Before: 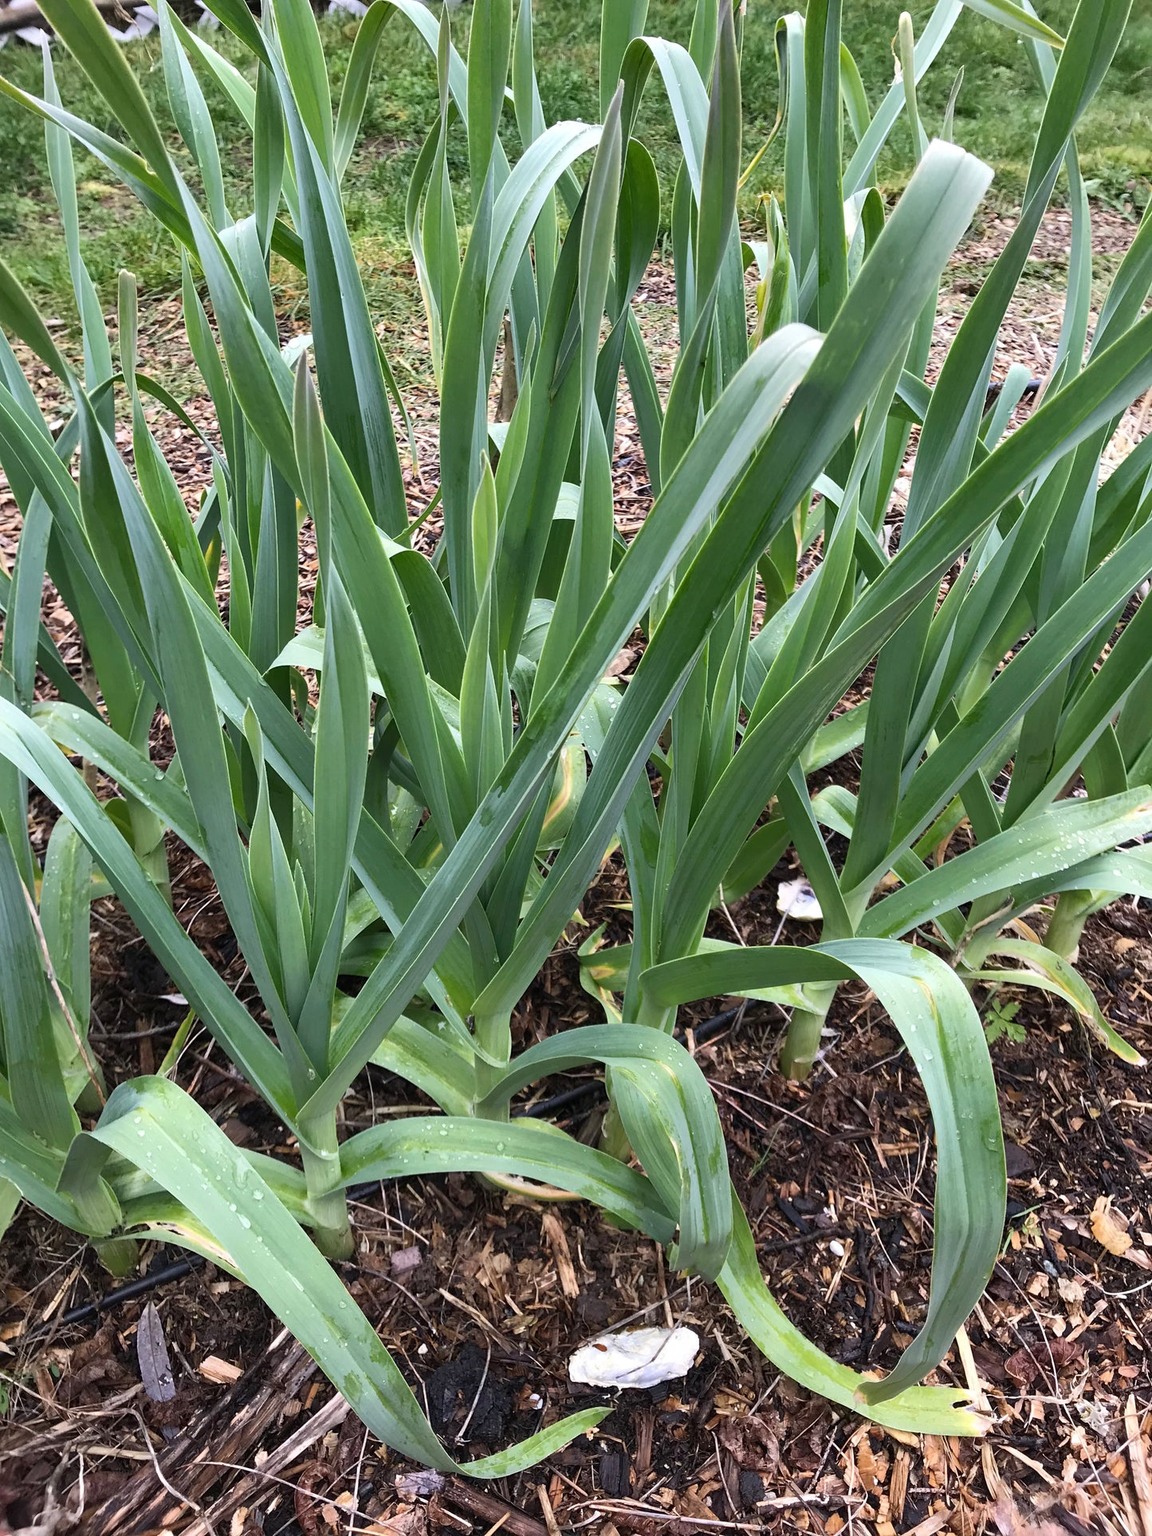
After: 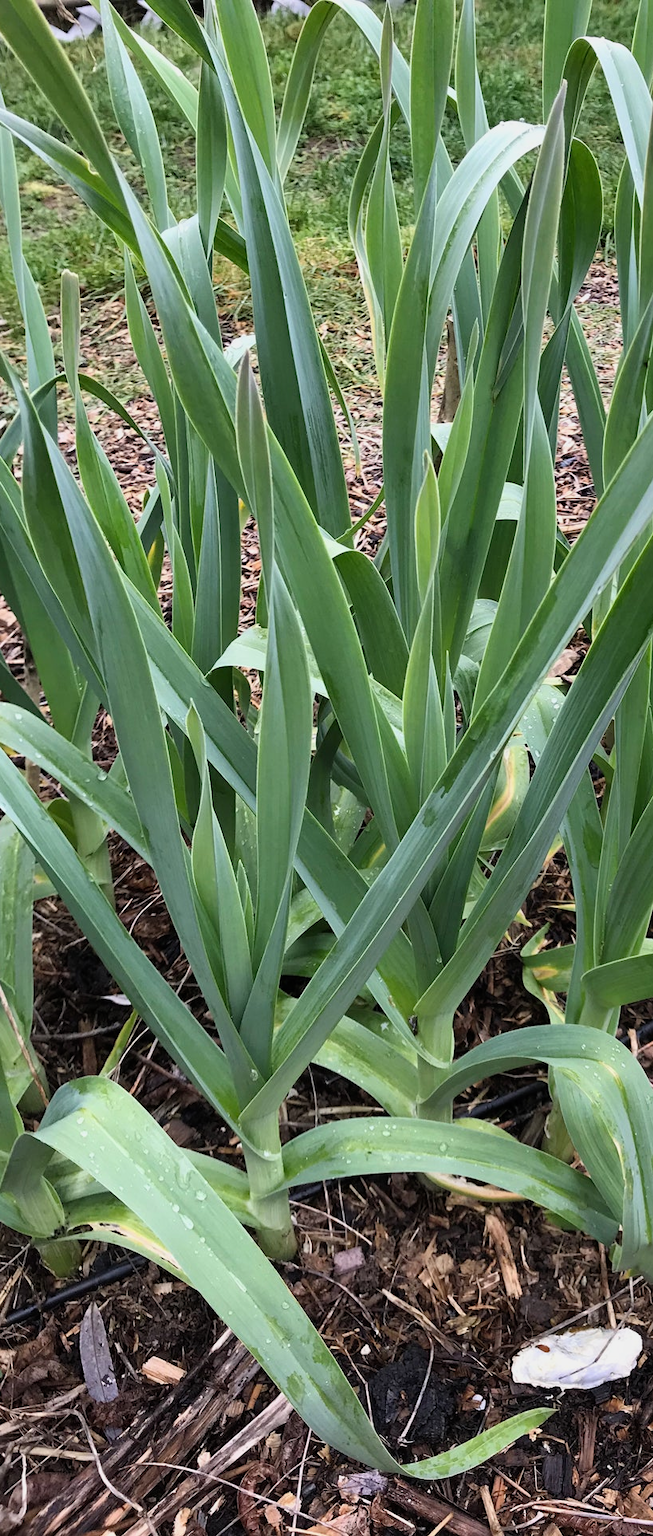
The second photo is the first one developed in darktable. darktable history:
crop: left 4.984%, right 38.327%
filmic rgb: black relative exposure -9.65 EV, white relative exposure 3.05 EV, threshold 5.96 EV, hardness 6.16, color science v6 (2022), enable highlight reconstruction true
